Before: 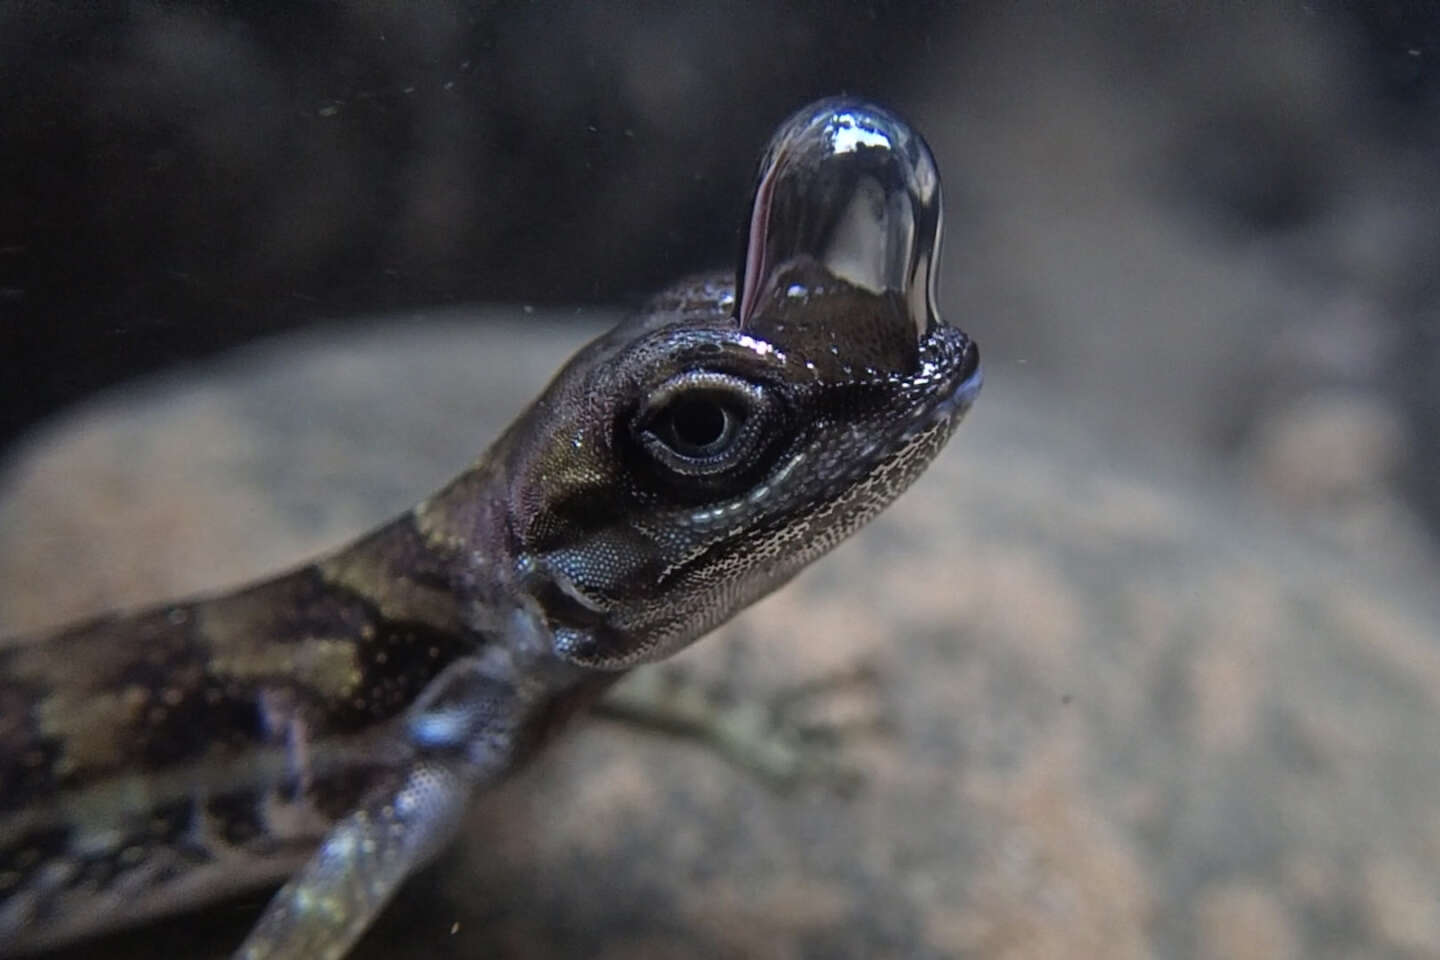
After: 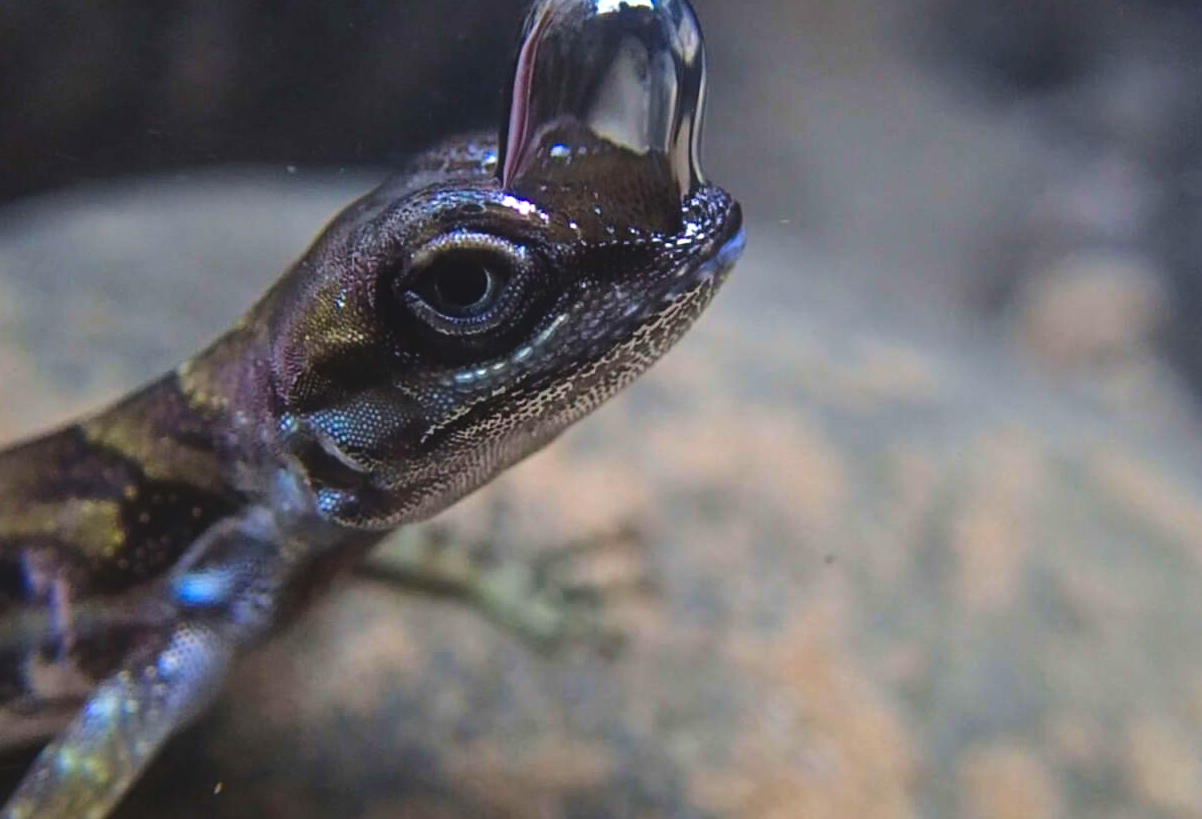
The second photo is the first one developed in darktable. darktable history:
crop: left 16.523%, top 14.608%
color balance rgb: global offset › luminance 0.782%, linear chroma grading › global chroma 42.051%, perceptual saturation grading › global saturation -0.15%, perceptual brilliance grading › mid-tones 9.119%, perceptual brilliance grading › shadows 15.227%, global vibrance 25.053%, contrast 9.365%
